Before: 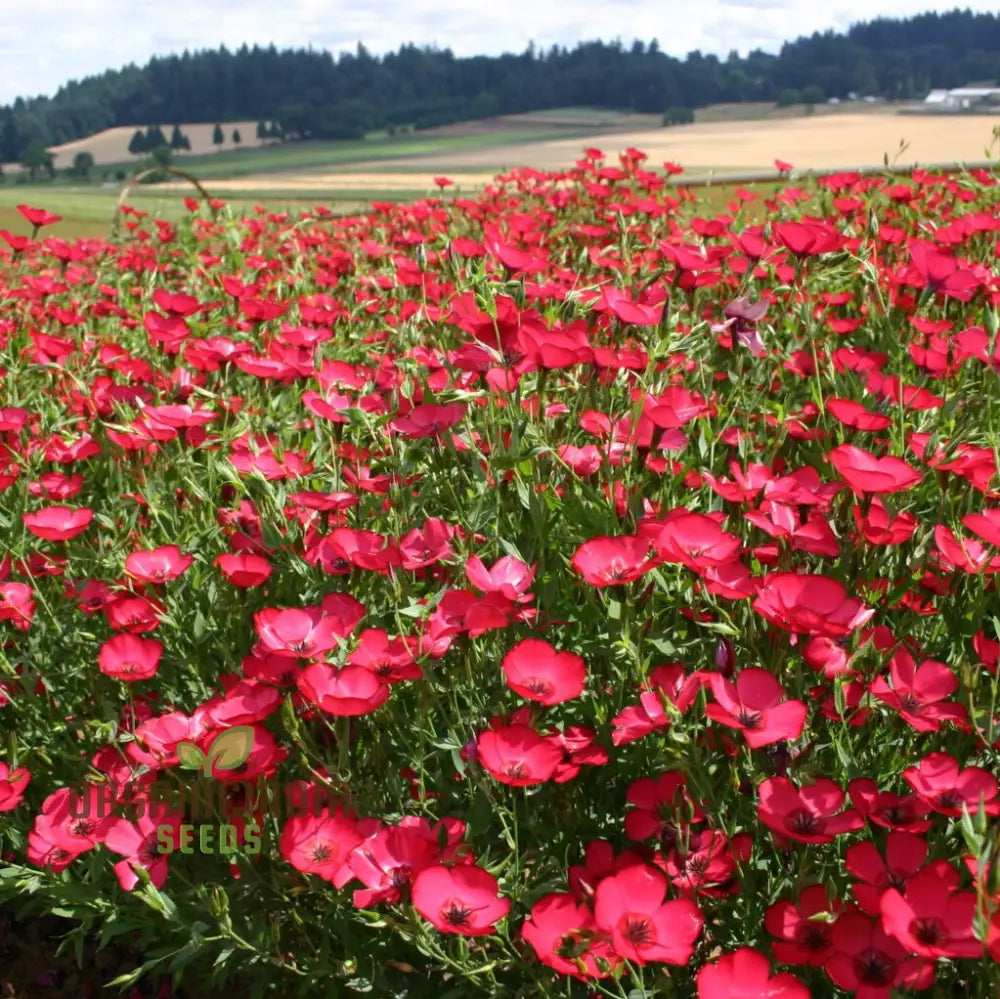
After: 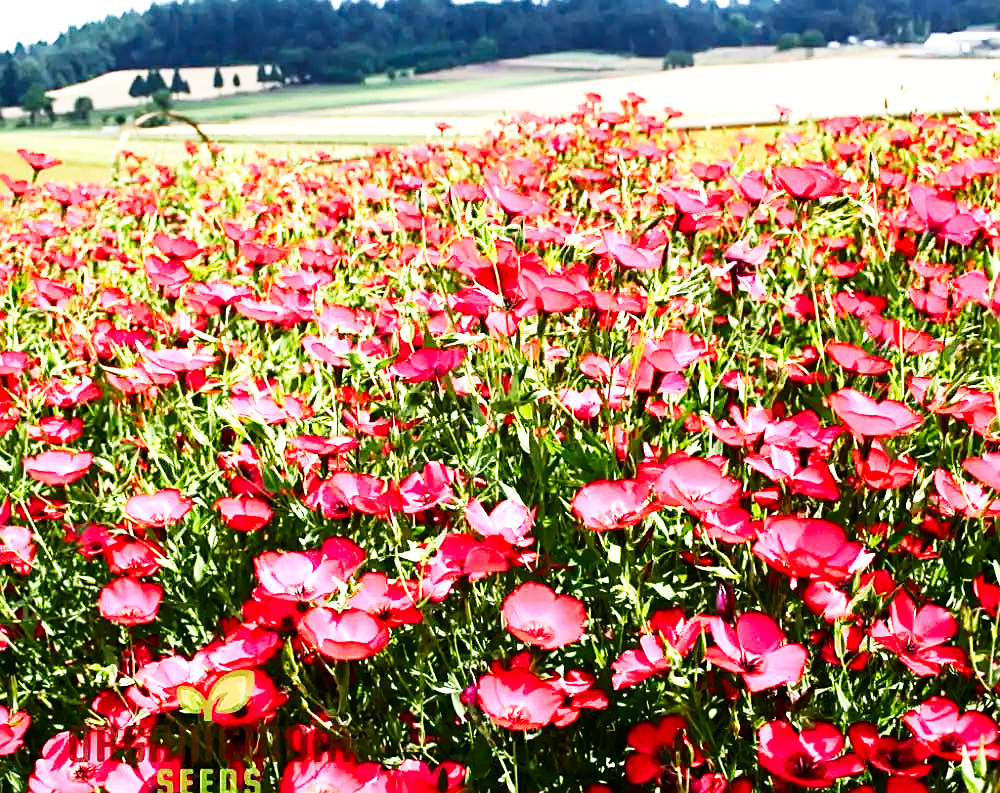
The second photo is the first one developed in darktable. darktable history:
sharpen: on, module defaults
tone equalizer: -8 EV -0.732 EV, -7 EV -0.682 EV, -6 EV -0.595 EV, -5 EV -0.371 EV, -3 EV 0.389 EV, -2 EV 0.6 EV, -1 EV 0.677 EV, +0 EV 0.72 EV, edges refinement/feathering 500, mask exposure compensation -1.57 EV, preserve details no
contrast brightness saturation: contrast 0.103, brightness 0.029, saturation 0.088
base curve: curves: ch0 [(0, 0) (0.007, 0.004) (0.027, 0.03) (0.046, 0.07) (0.207, 0.54) (0.442, 0.872) (0.673, 0.972) (1, 1)], preserve colors none
crop and rotate: top 5.656%, bottom 14.941%
